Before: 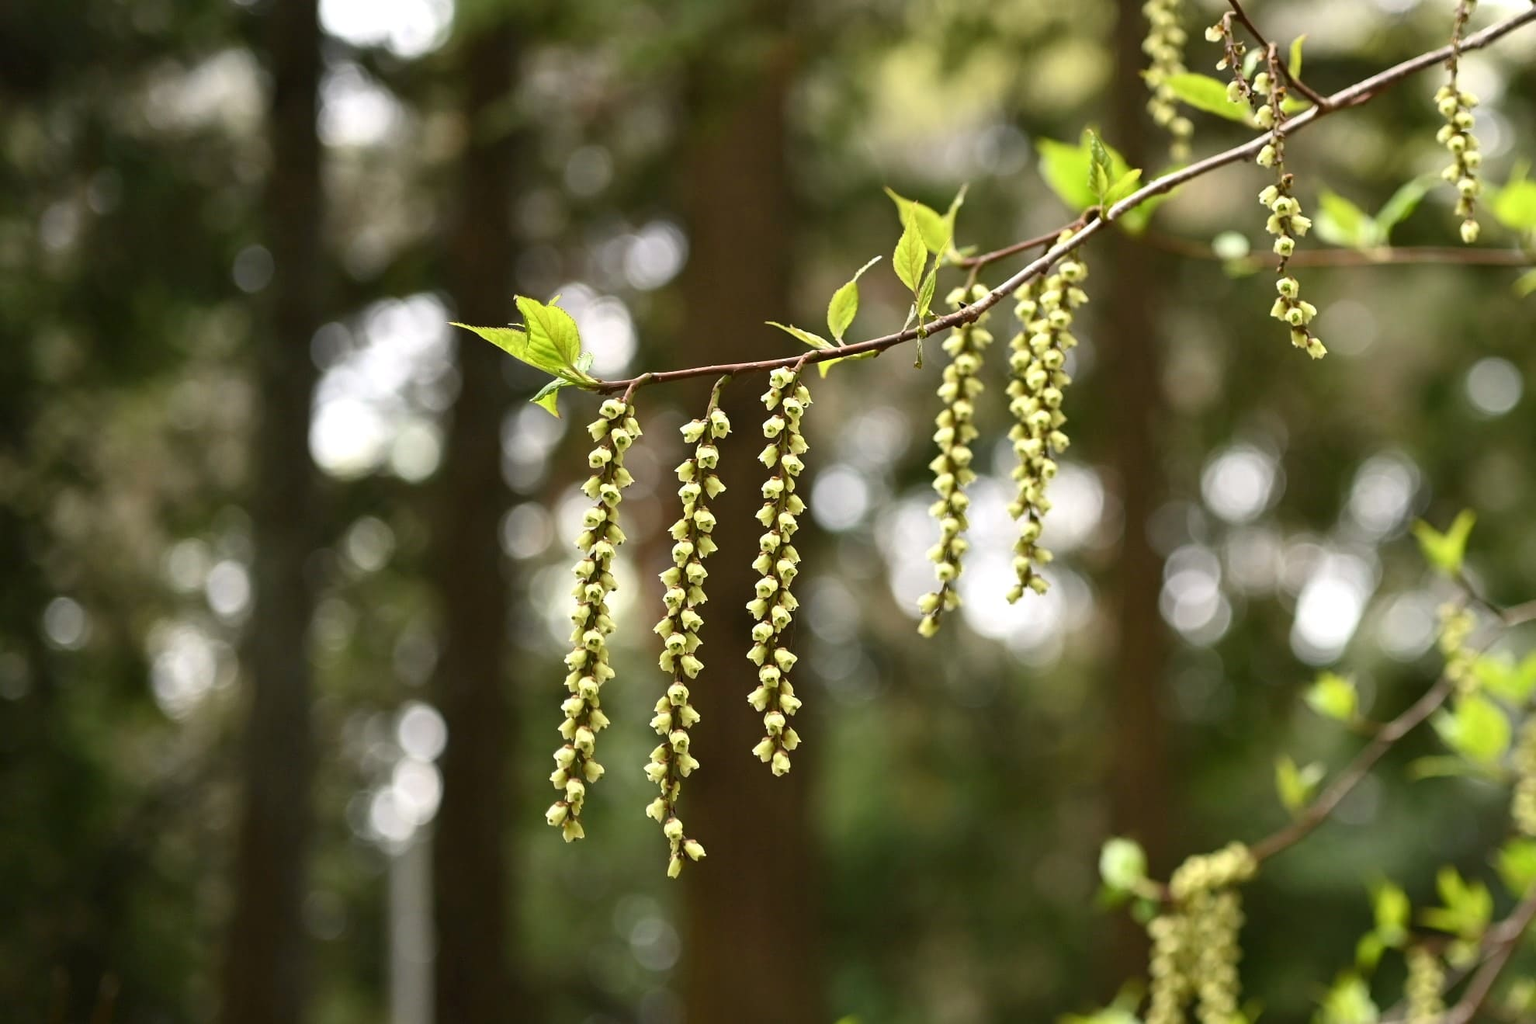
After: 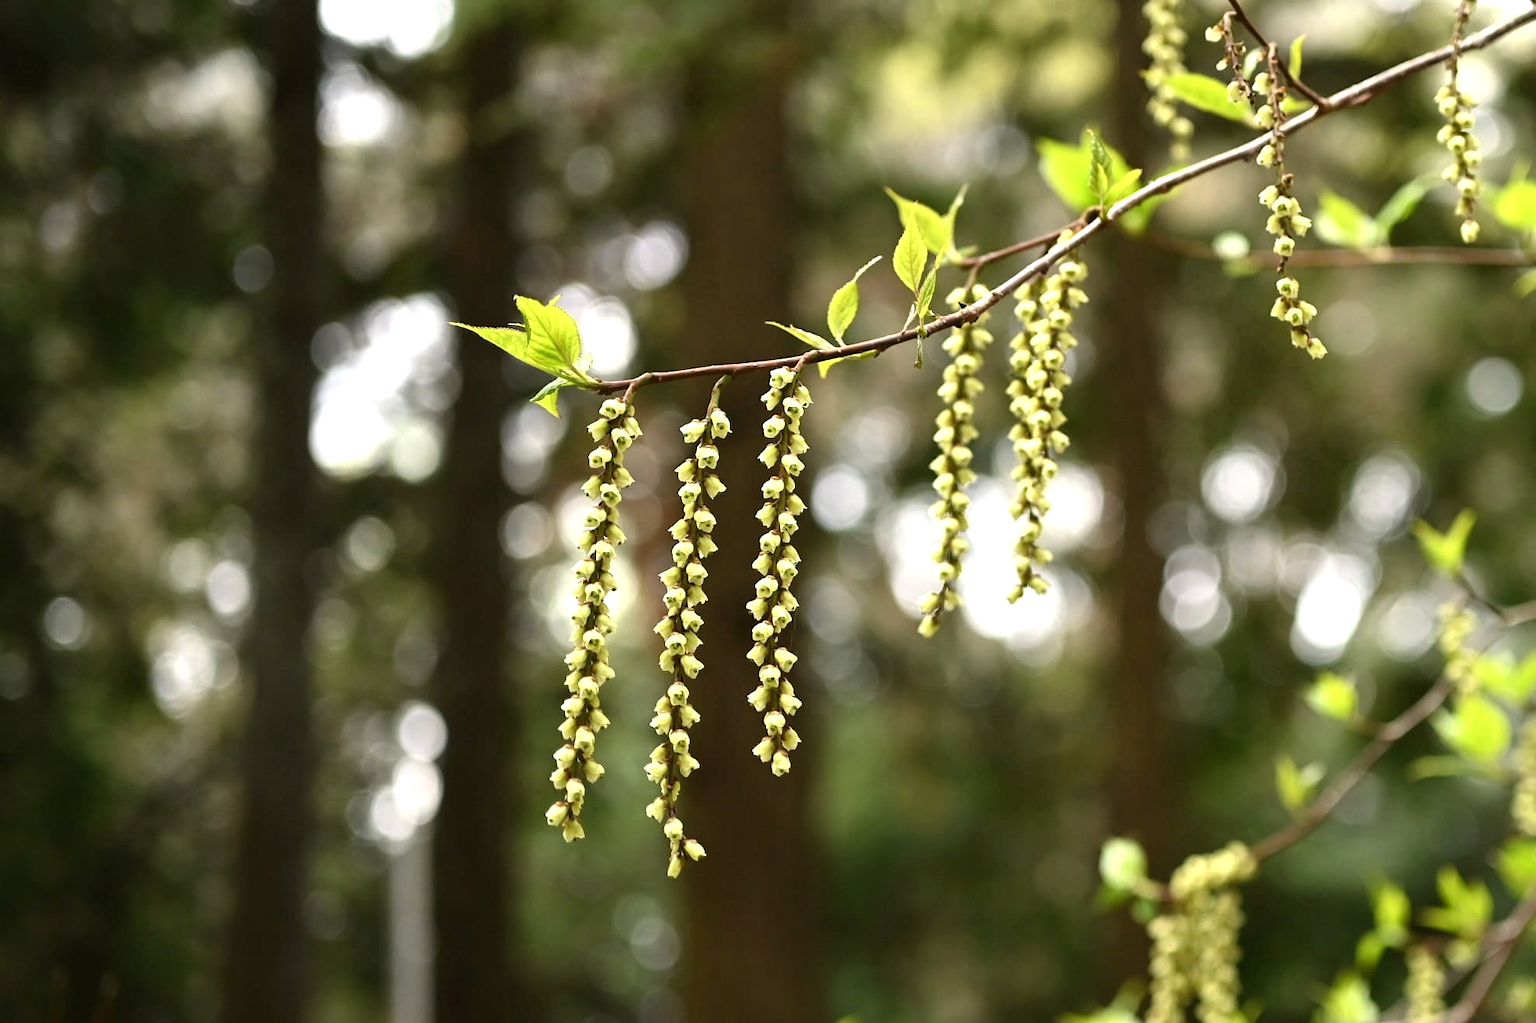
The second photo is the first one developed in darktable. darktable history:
tone equalizer: -8 EV -0.382 EV, -7 EV -0.397 EV, -6 EV -0.315 EV, -5 EV -0.218 EV, -3 EV 0.222 EV, -2 EV 0.304 EV, -1 EV 0.383 EV, +0 EV 0.42 EV, luminance estimator HSV value / RGB max
